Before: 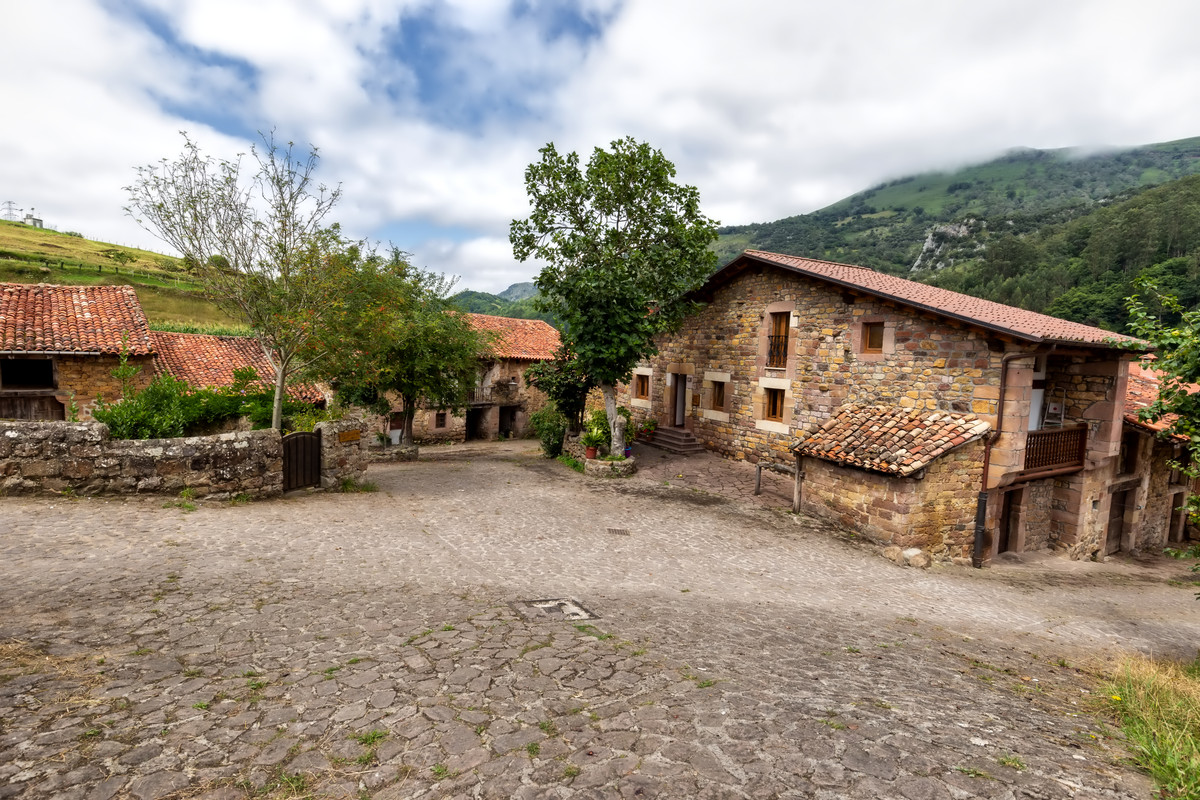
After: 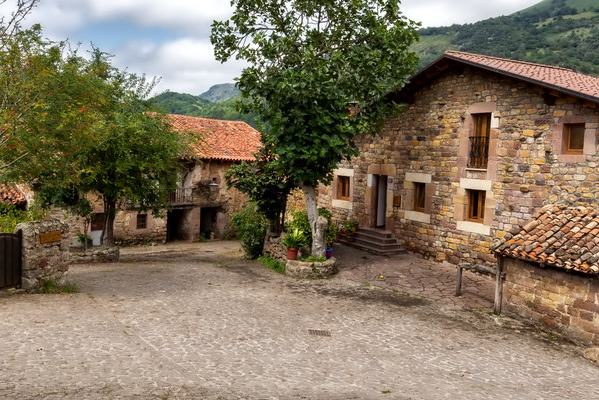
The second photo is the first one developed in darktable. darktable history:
crop: left 25%, top 25%, right 25%, bottom 25%
shadows and highlights: shadows 75, highlights -60.85, soften with gaussian
